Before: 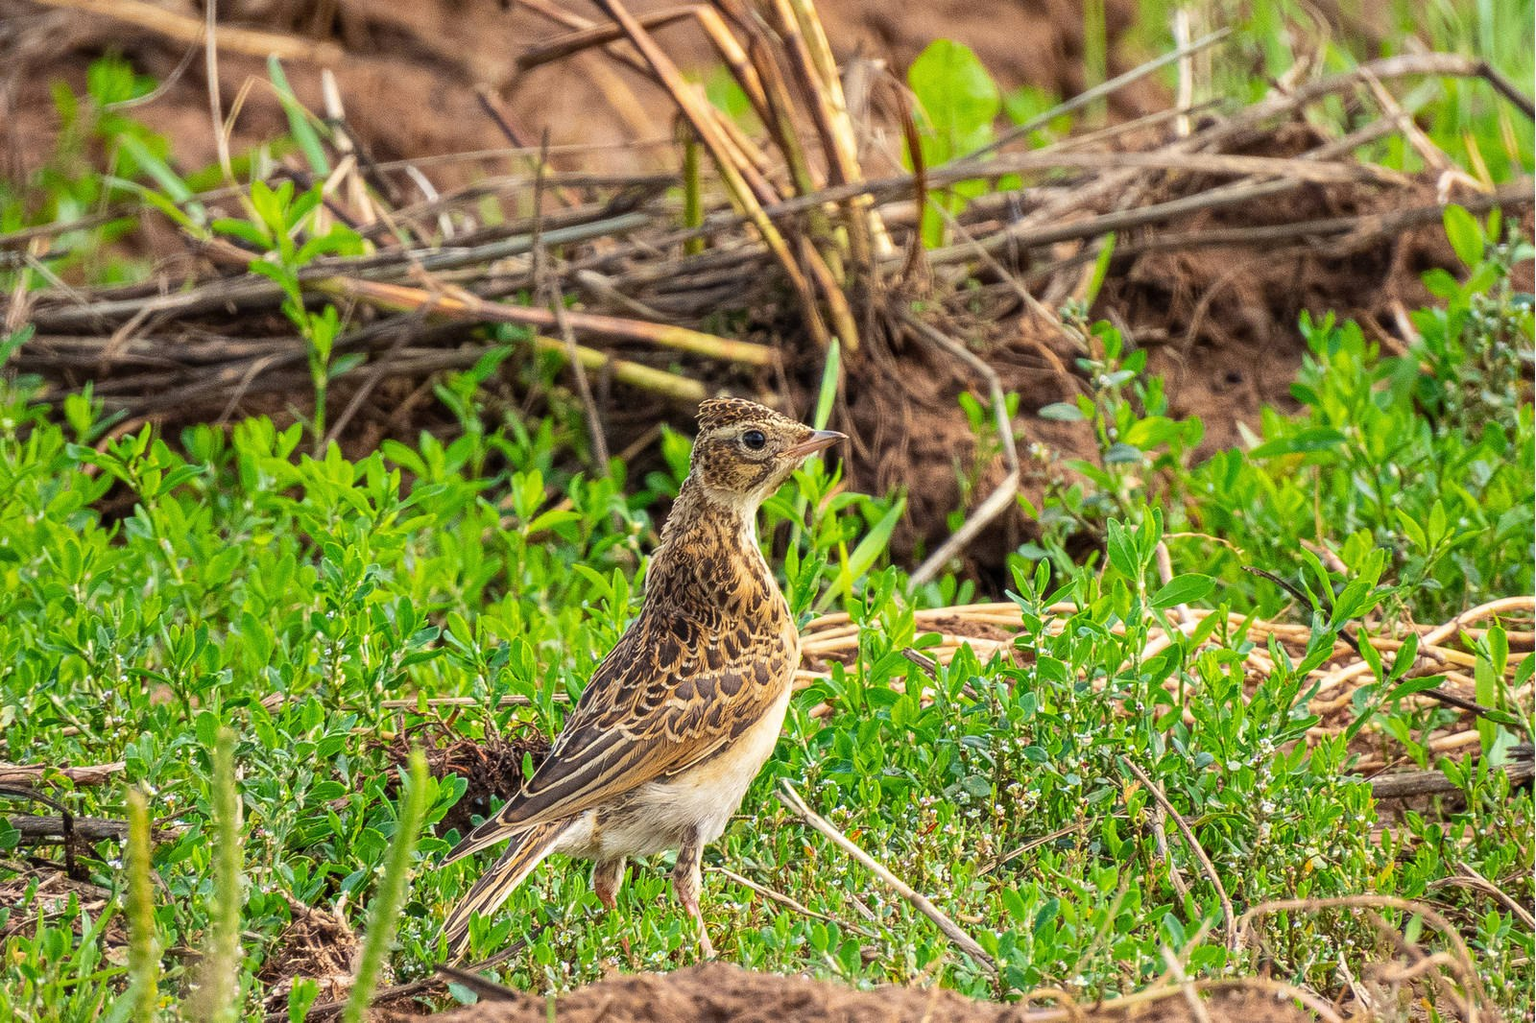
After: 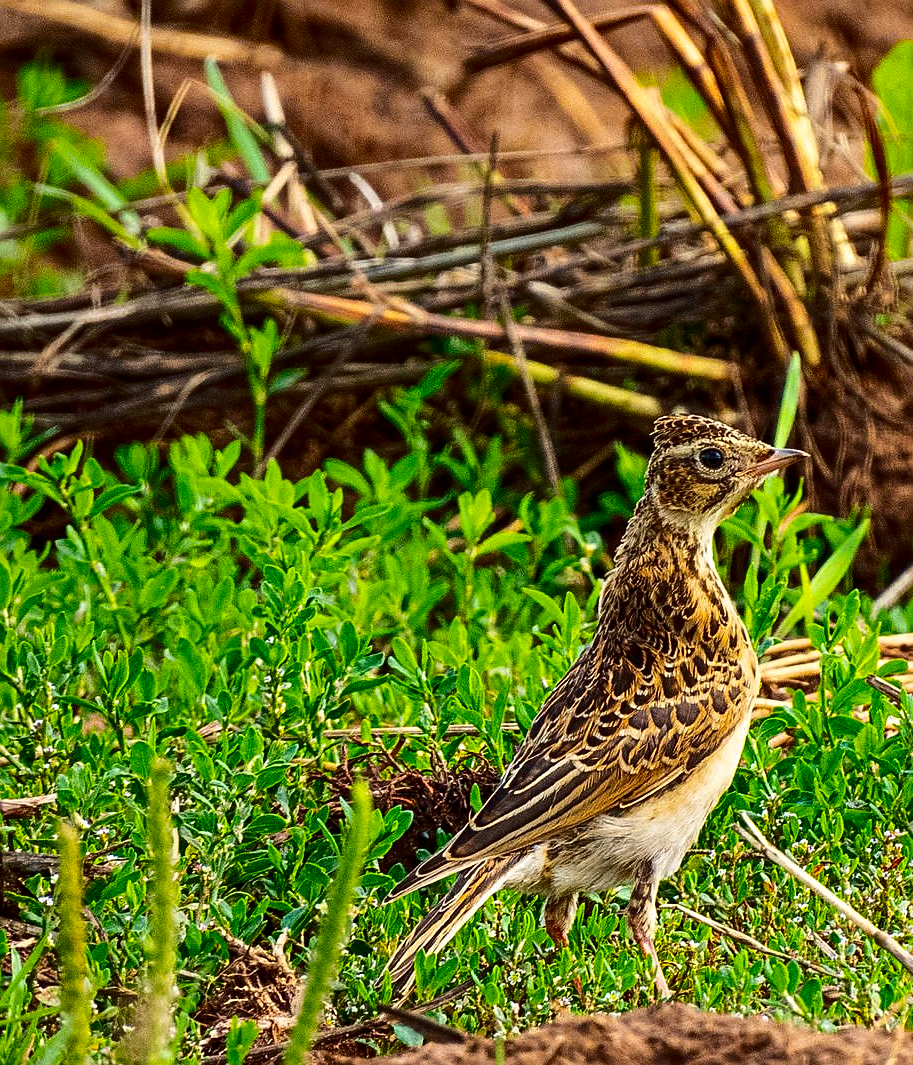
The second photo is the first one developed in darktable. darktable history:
crop: left 4.673%, right 38.249%
contrast brightness saturation: contrast 0.192, brightness -0.24, saturation 0.117
color balance rgb: perceptual saturation grading › global saturation 17.949%
sharpen: on, module defaults
shadows and highlights: radius 263.35, soften with gaussian
